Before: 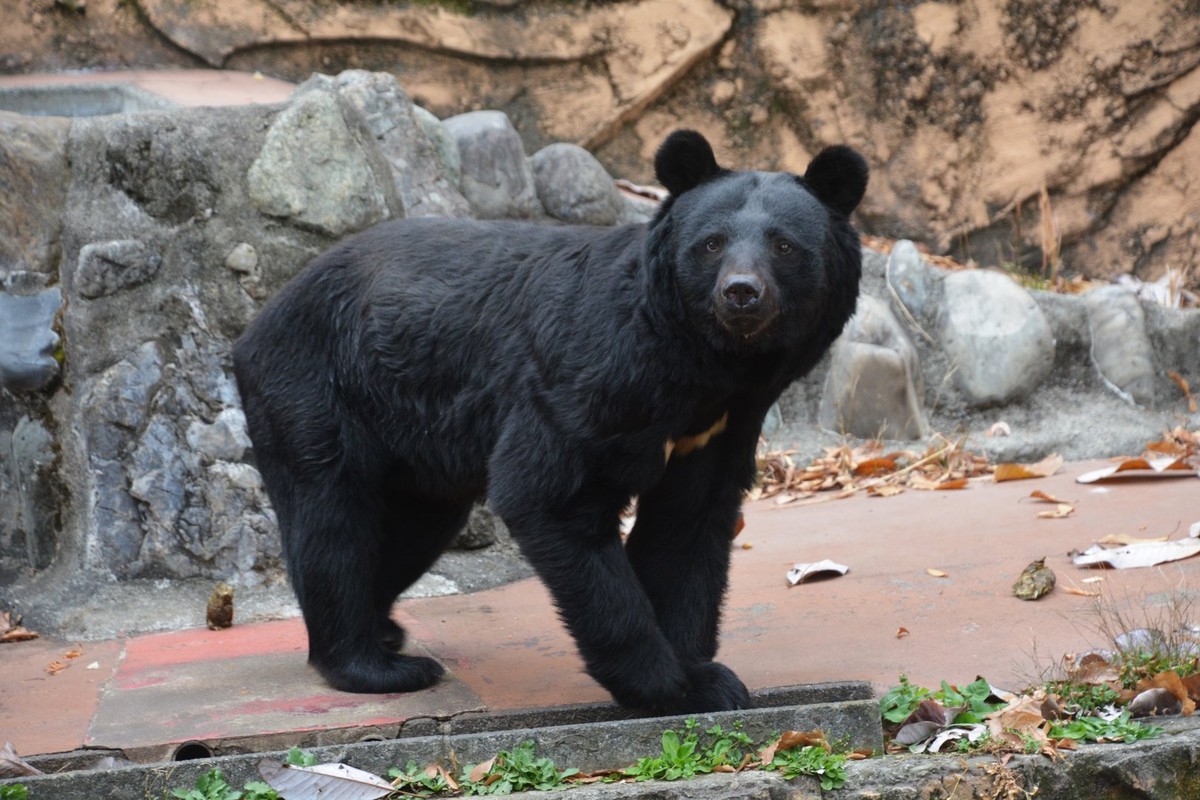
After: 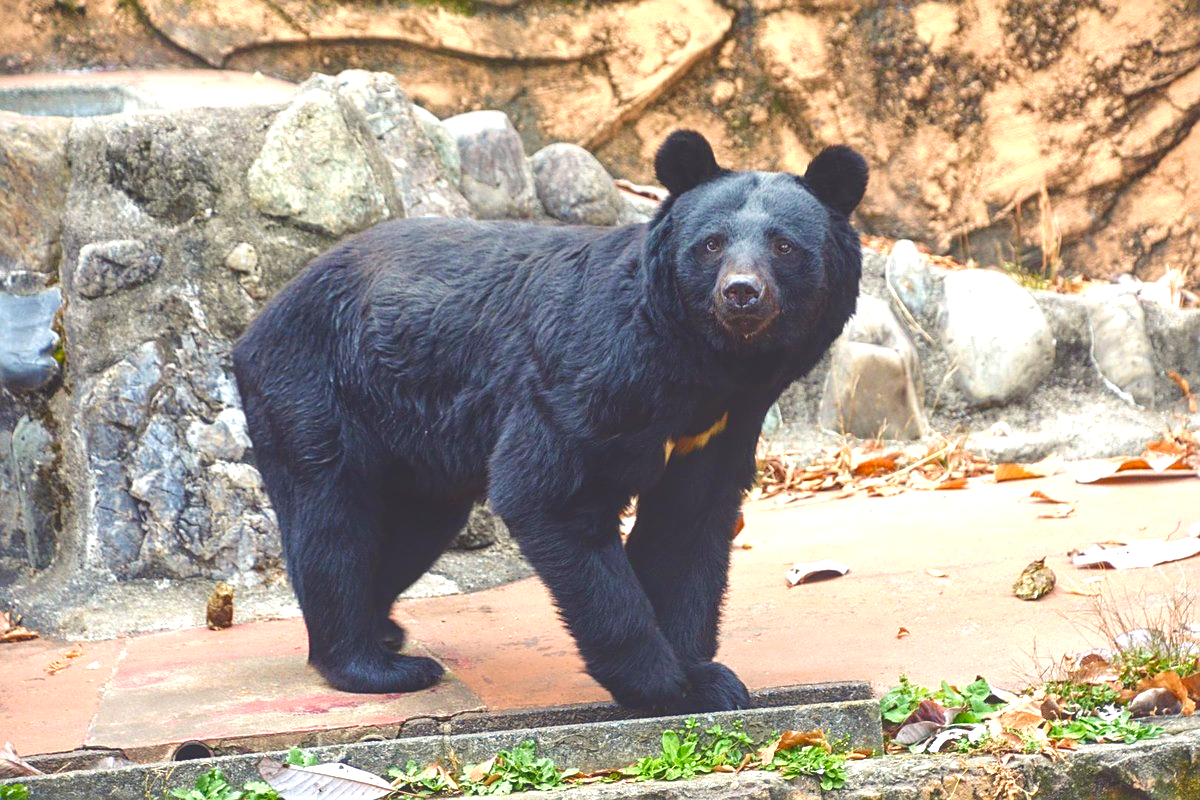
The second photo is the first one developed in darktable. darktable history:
color balance rgb: shadows lift › chroma 3%, shadows lift › hue 280.8°, power › hue 330°, highlights gain › chroma 3%, highlights gain › hue 75.6°, global offset › luminance 2%, perceptual saturation grading › global saturation 20%, perceptual saturation grading › highlights -25%, perceptual saturation grading › shadows 50%, global vibrance 20.33%
local contrast: detail 110%
sharpen: on, module defaults
exposure: exposure 1 EV, compensate highlight preservation false
velvia: on, module defaults
